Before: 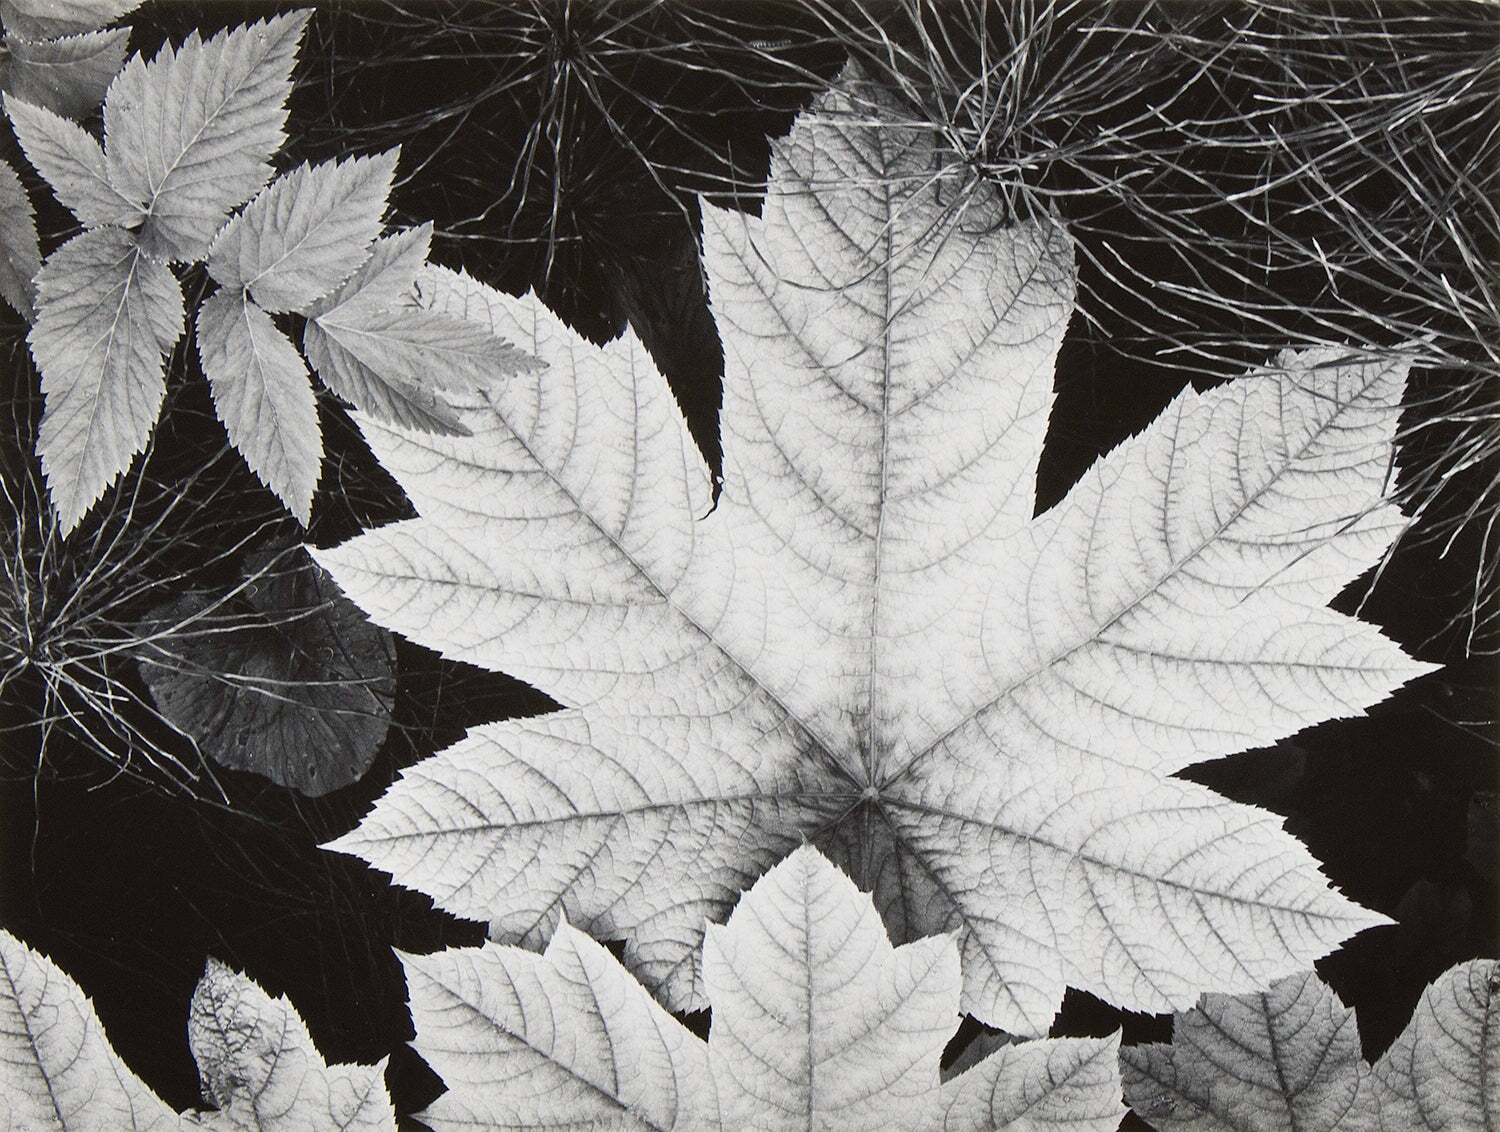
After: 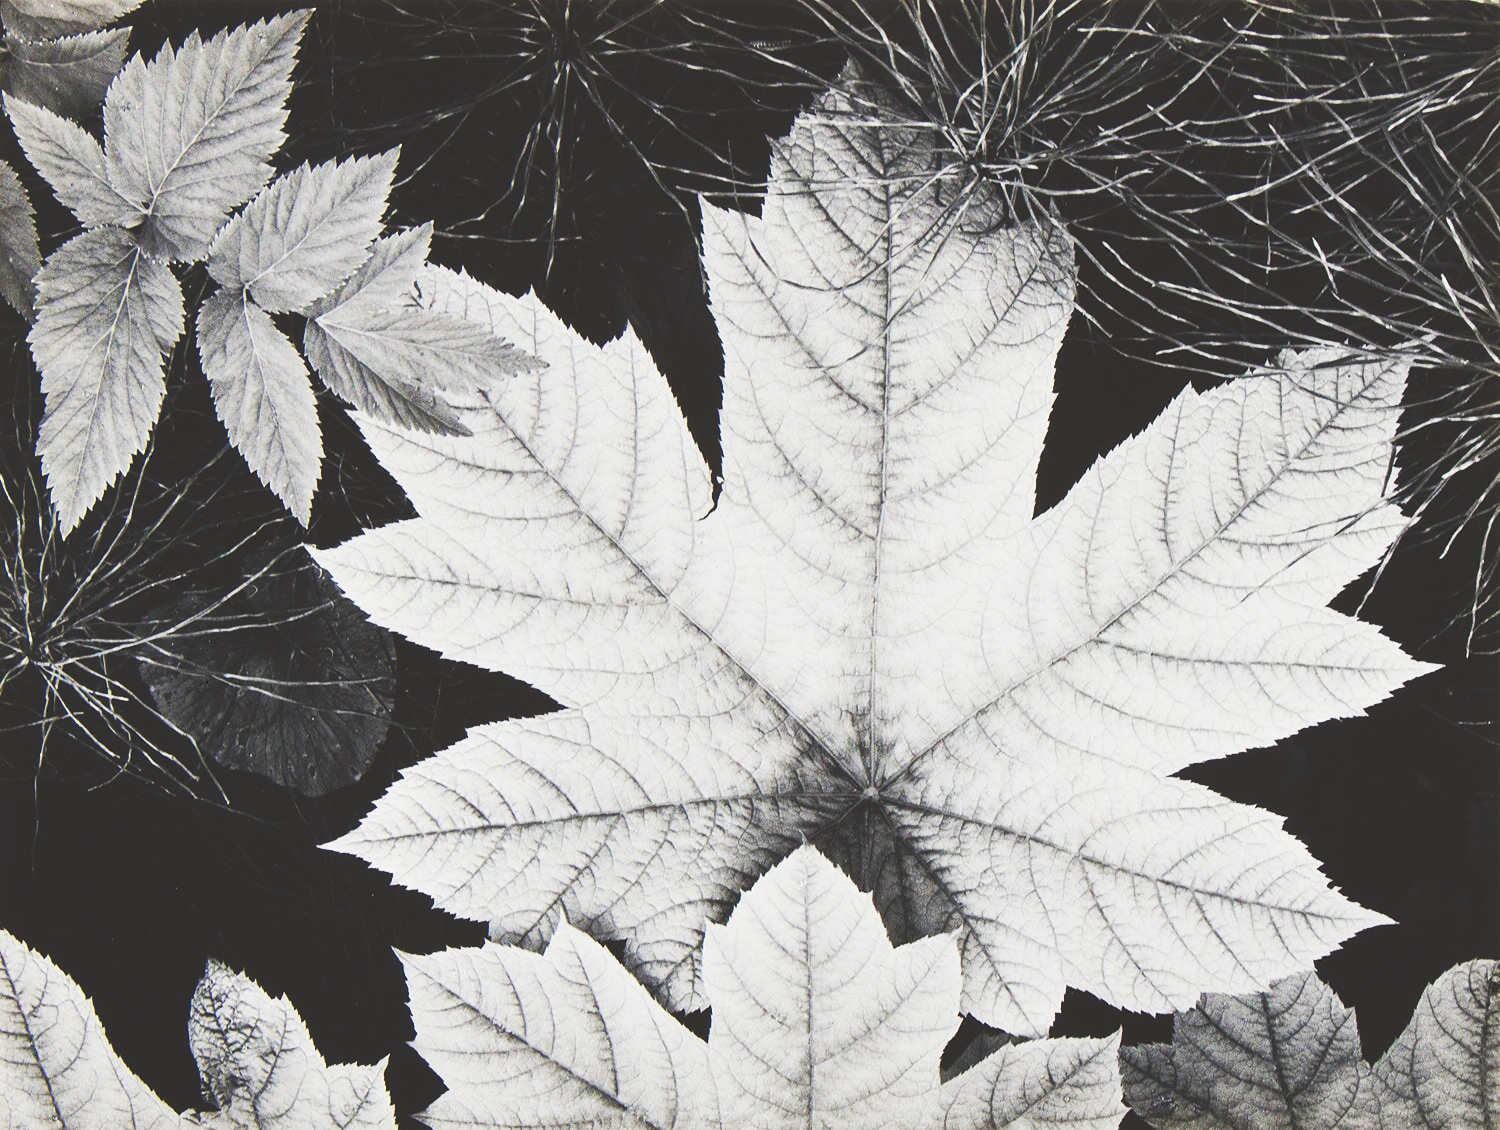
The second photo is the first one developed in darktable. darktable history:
crop: top 0.05%, bottom 0.098%
tone curve: curves: ch0 [(0, 0) (0.003, 0.183) (0.011, 0.183) (0.025, 0.184) (0.044, 0.188) (0.069, 0.197) (0.1, 0.204) (0.136, 0.212) (0.177, 0.226) (0.224, 0.24) (0.277, 0.273) (0.335, 0.322) (0.399, 0.388) (0.468, 0.468) (0.543, 0.579) (0.623, 0.686) (0.709, 0.792) (0.801, 0.877) (0.898, 0.939) (1, 1)], preserve colors none
tone equalizer: on, module defaults
color correction: saturation 1.34
